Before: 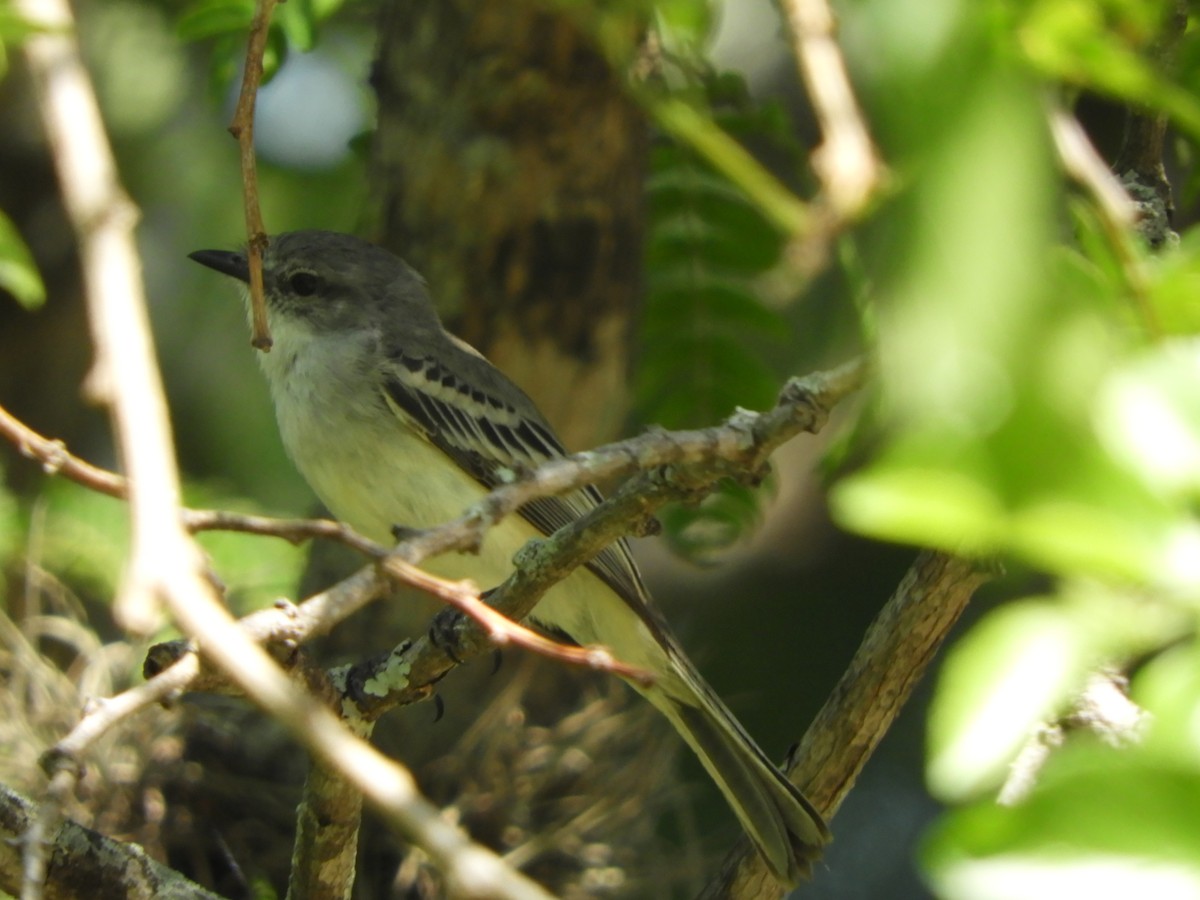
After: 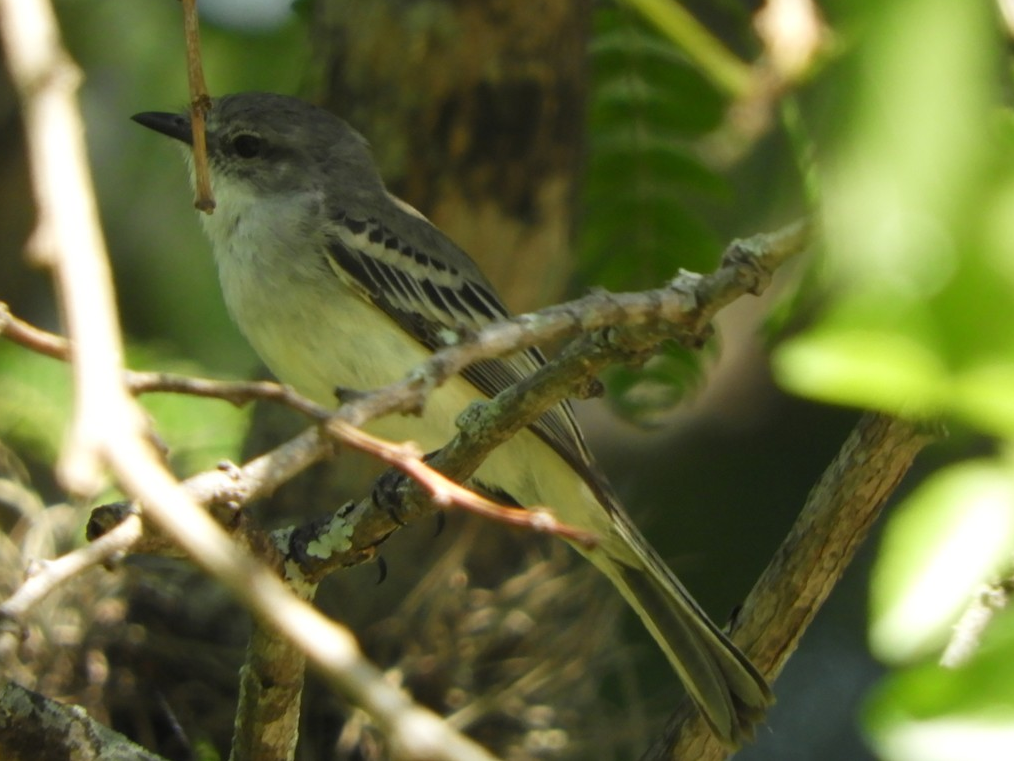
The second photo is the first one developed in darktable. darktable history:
crop and rotate: left 4.812%, top 15.434%, right 10.674%
